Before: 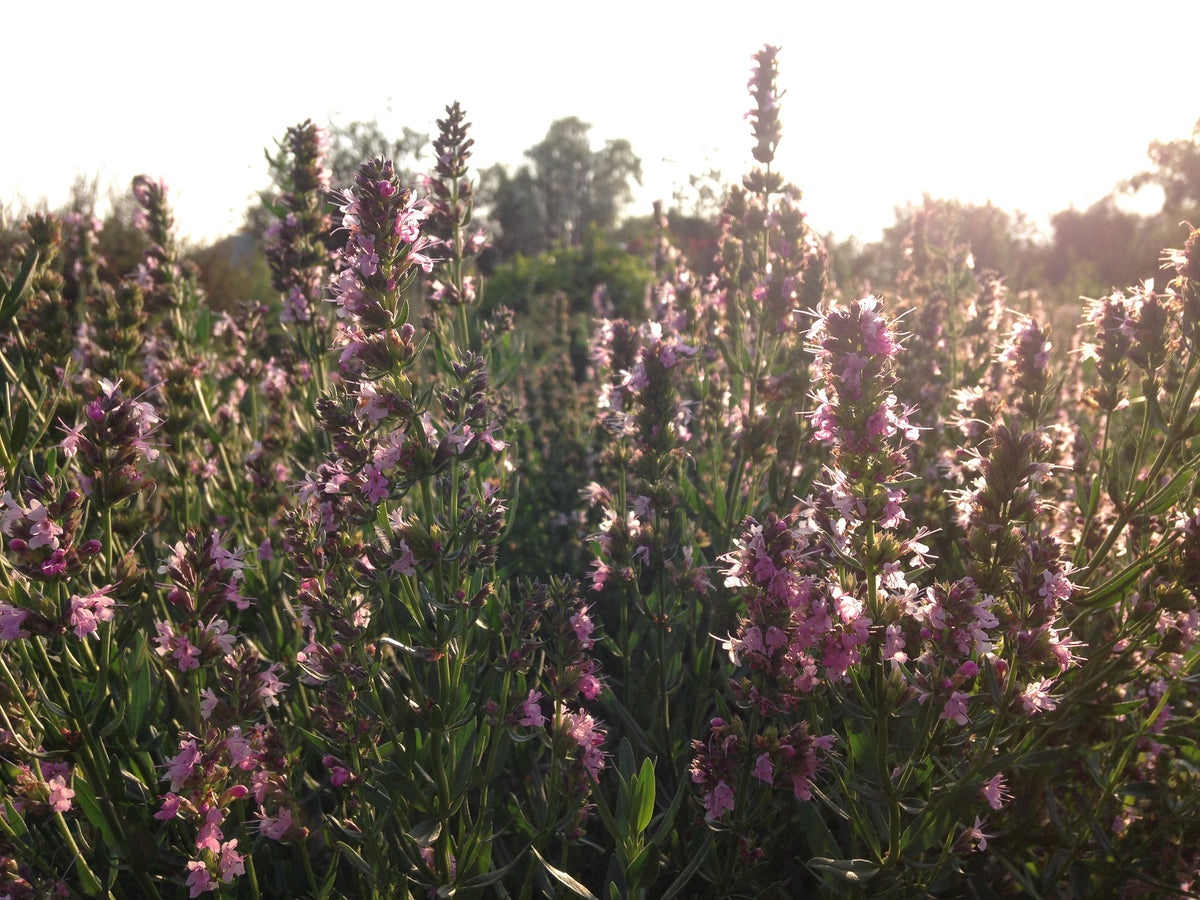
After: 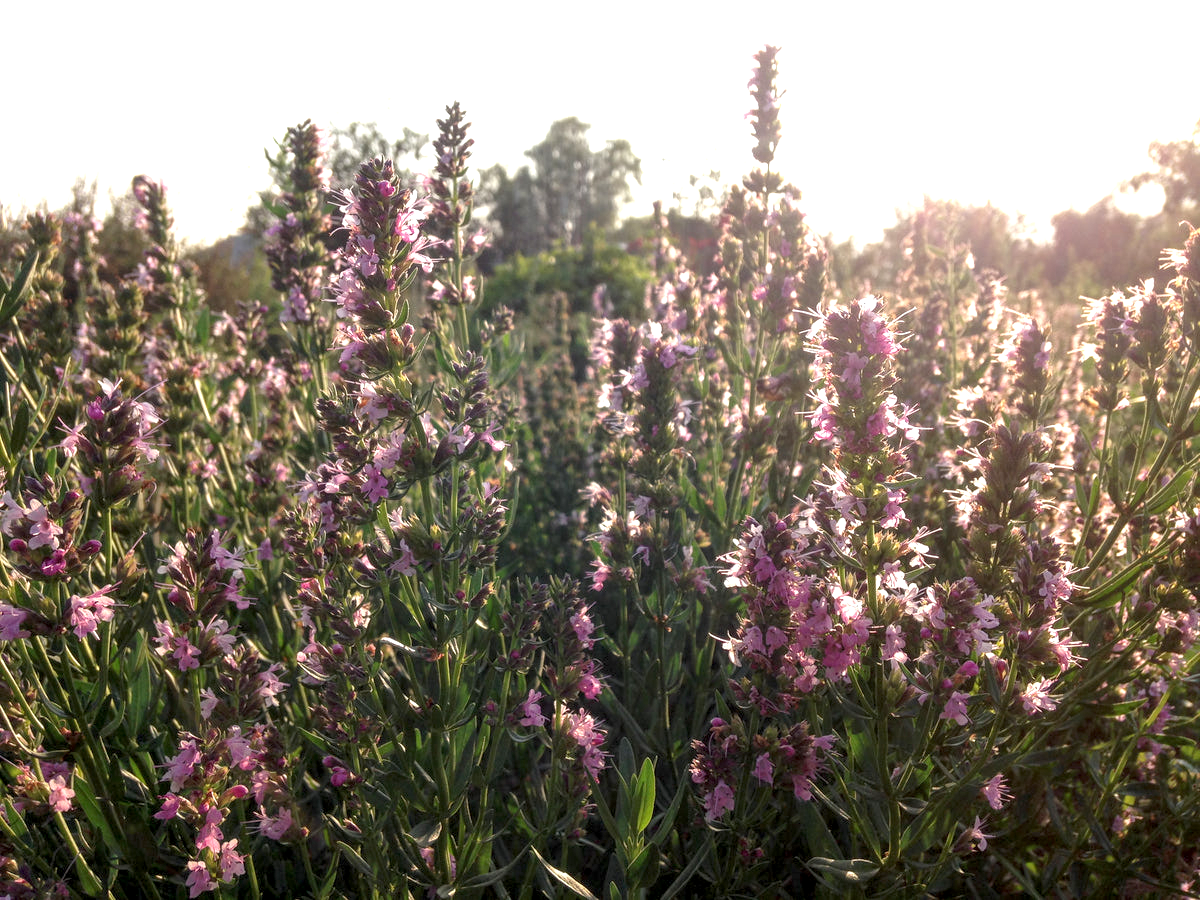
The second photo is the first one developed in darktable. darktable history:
exposure: black level correction 0.005, exposure 0.417 EV, compensate highlight preservation false
local contrast: on, module defaults
